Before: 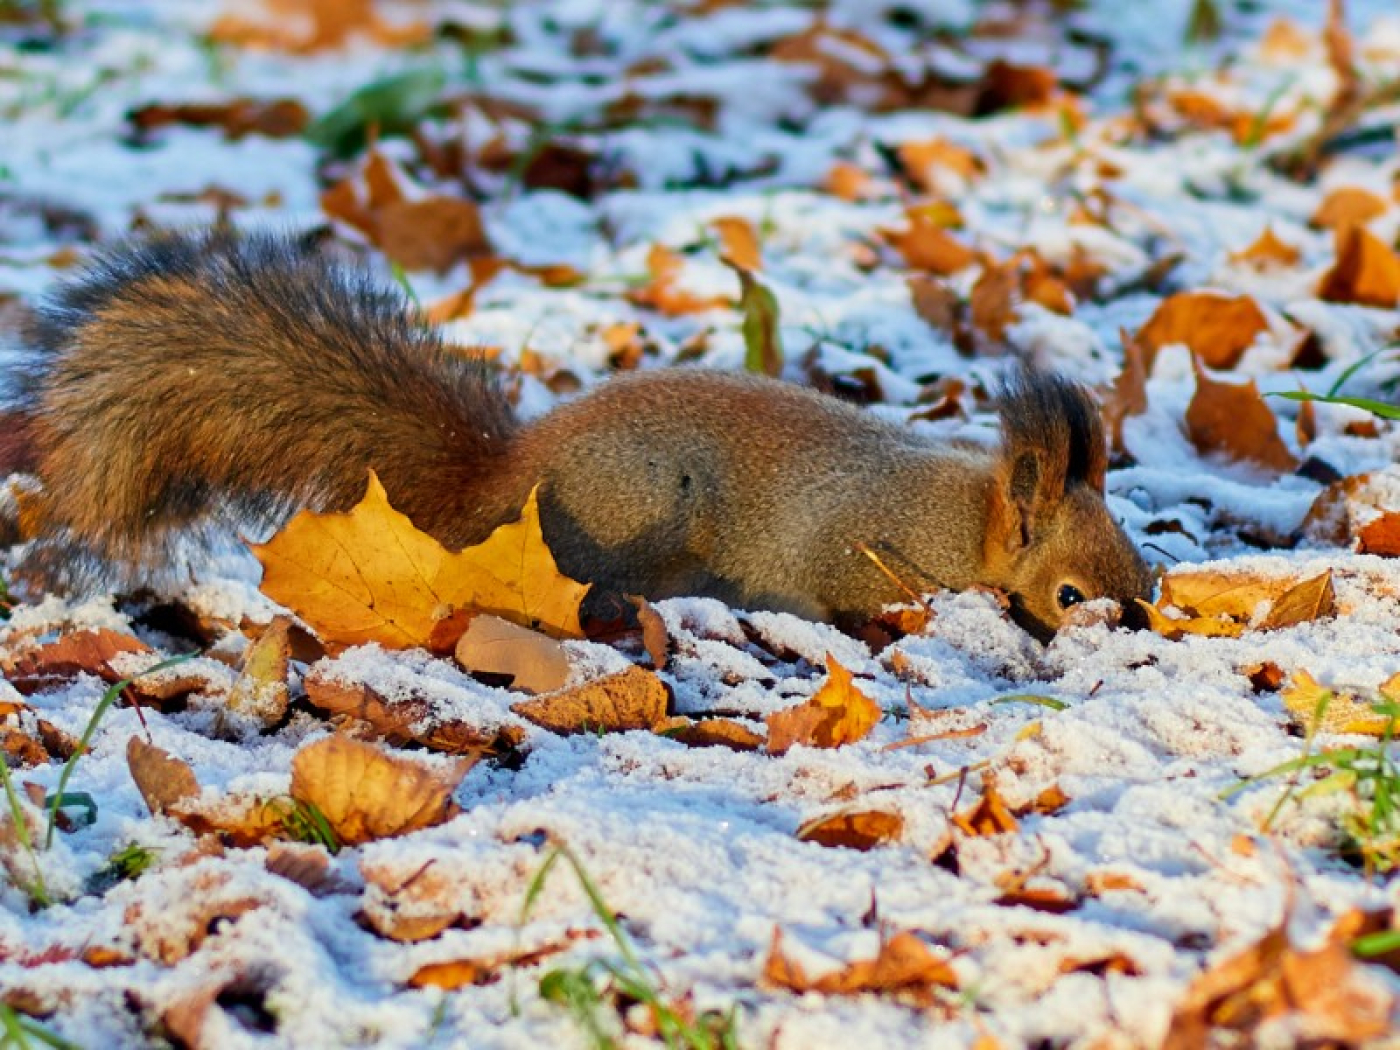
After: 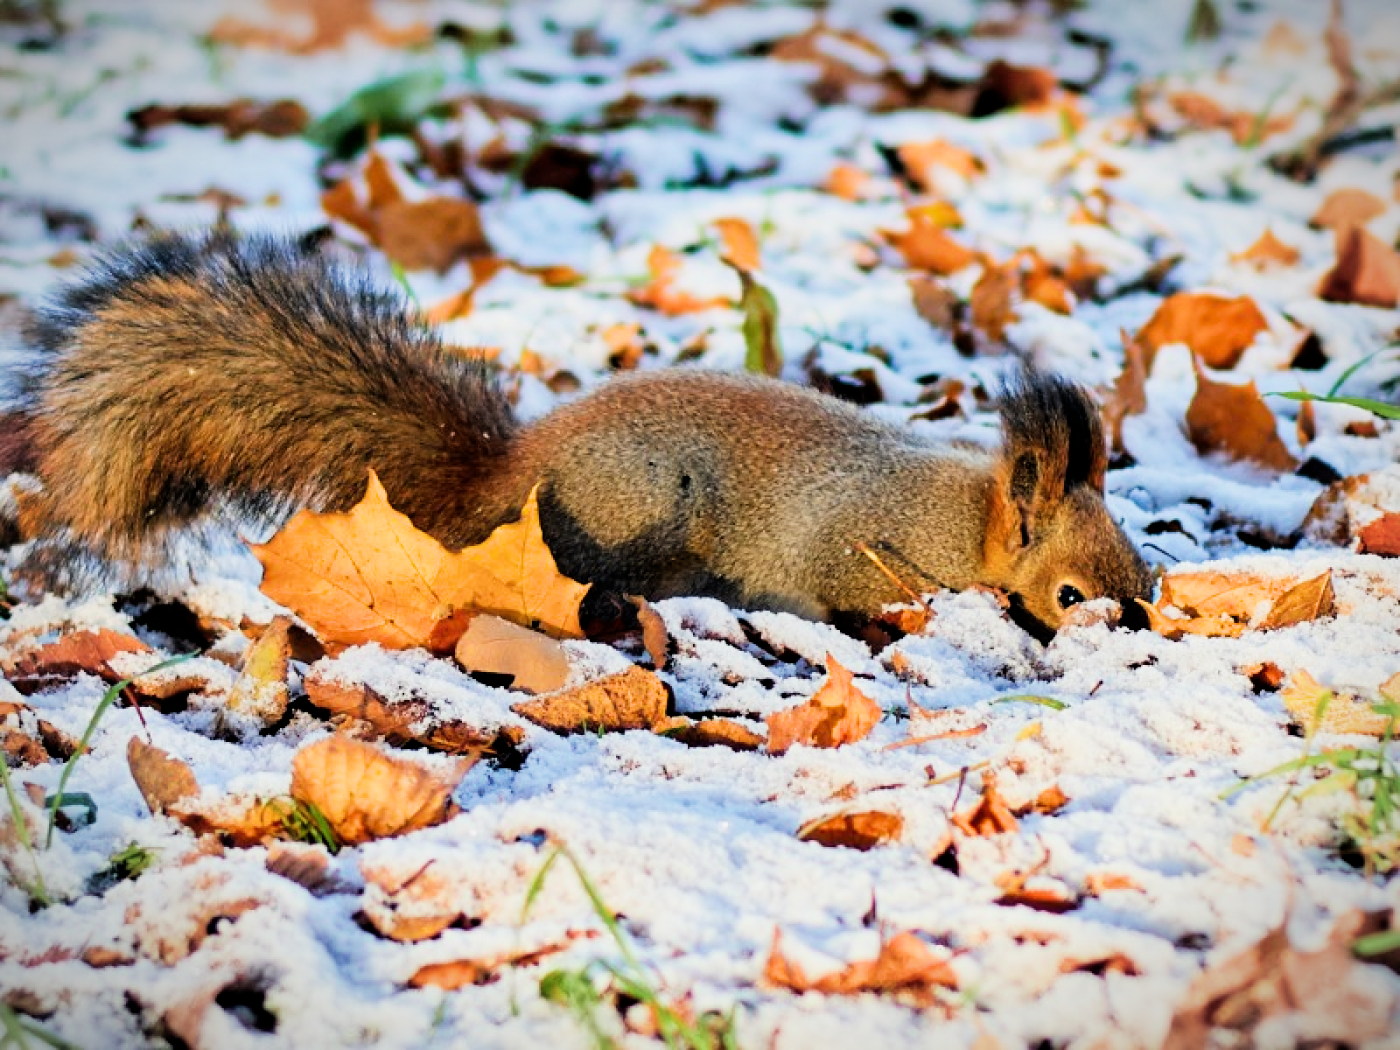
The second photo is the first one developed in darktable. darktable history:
exposure: black level correction 0, exposure 0.699 EV, compensate highlight preservation false
vignetting: fall-off start 86.93%, automatic ratio true
filmic rgb: black relative exposure -5.06 EV, white relative exposure 3.98 EV, hardness 2.88, contrast 1.297, highlights saturation mix -31.32%
